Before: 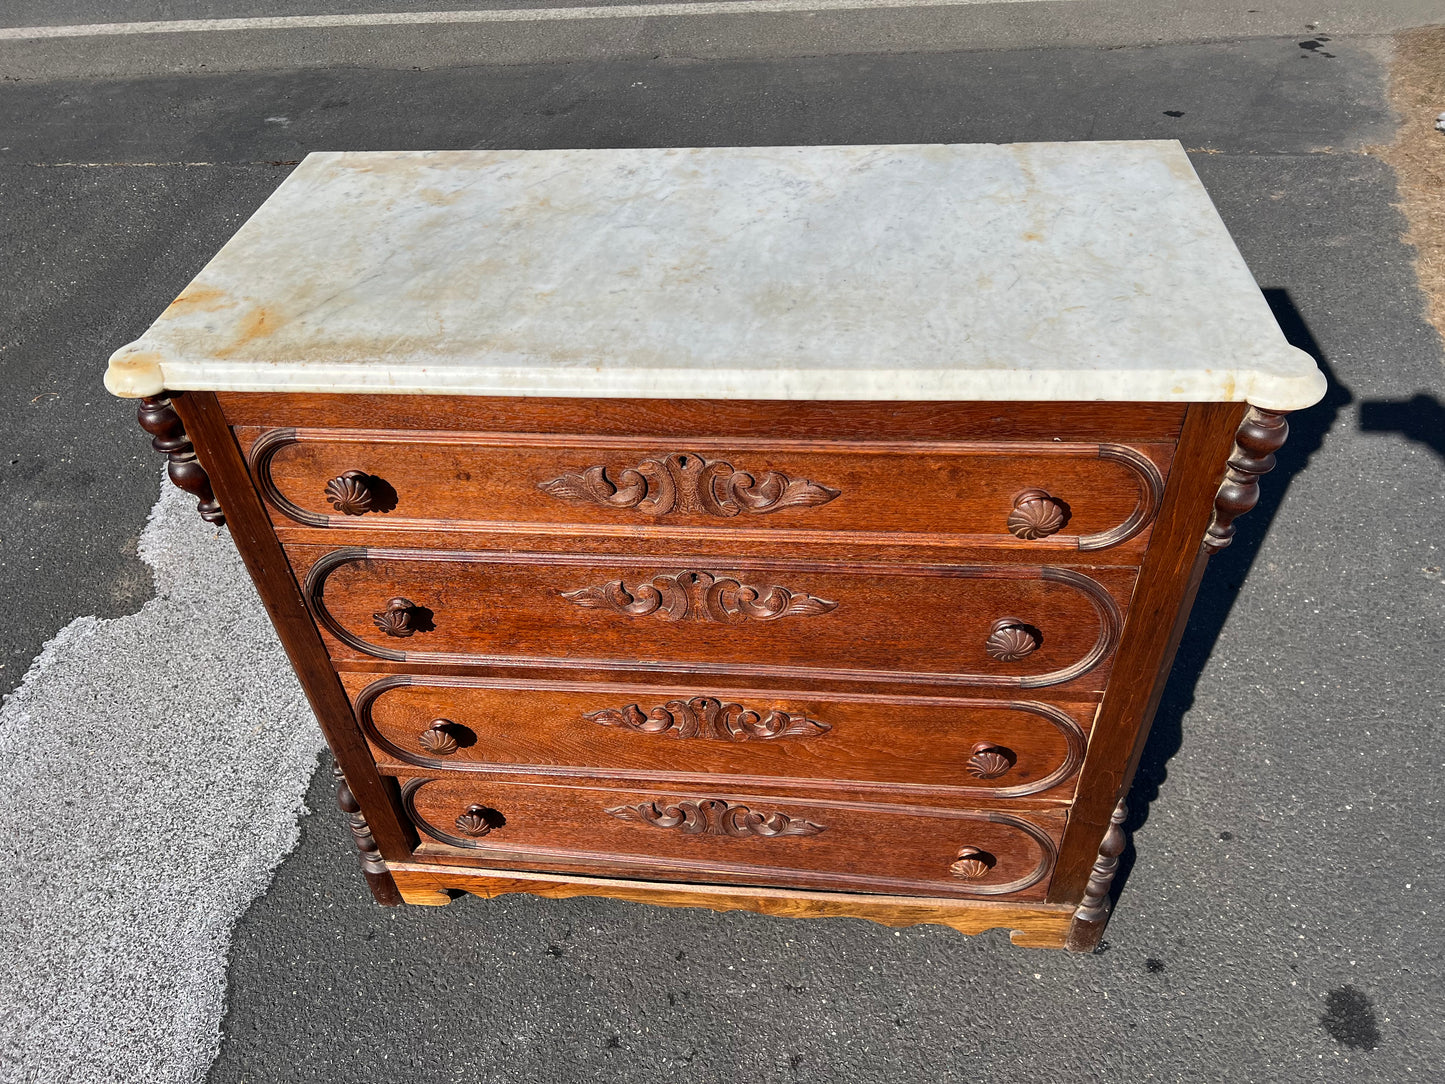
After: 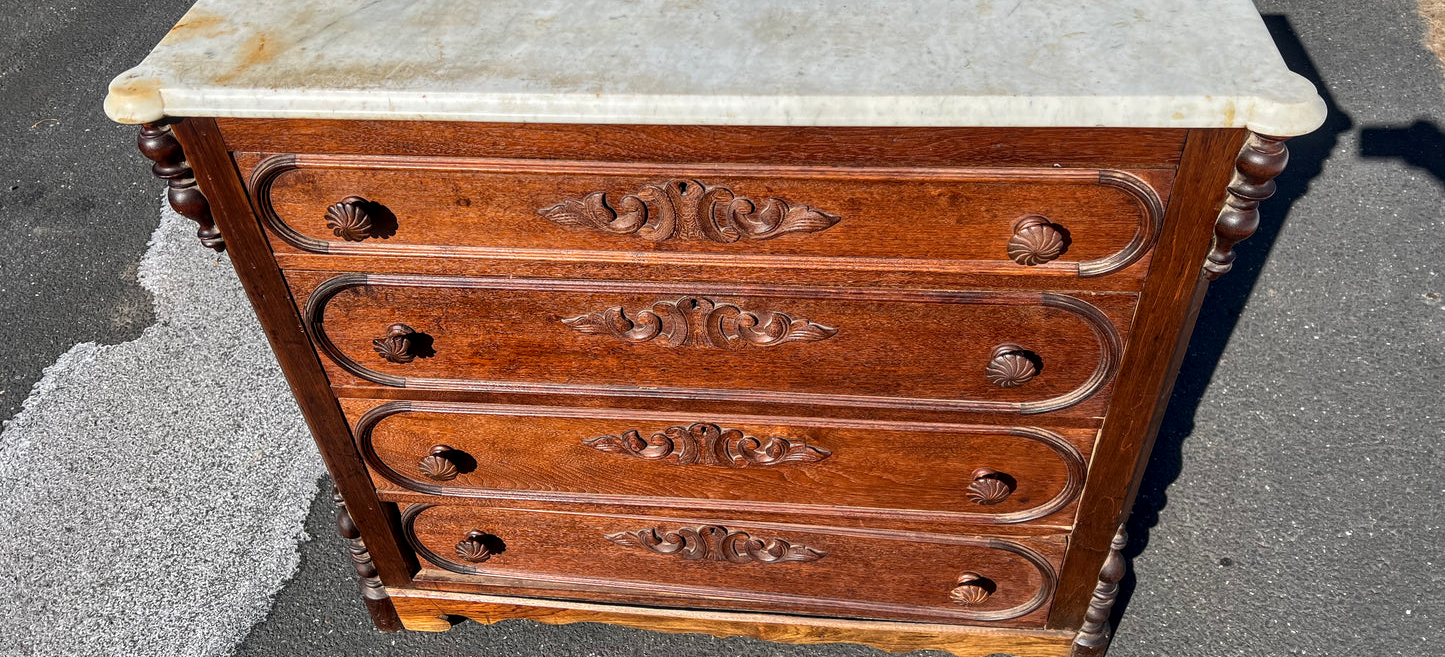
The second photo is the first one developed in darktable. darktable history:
crop and rotate: top 25.357%, bottom 13.942%
local contrast: on, module defaults
